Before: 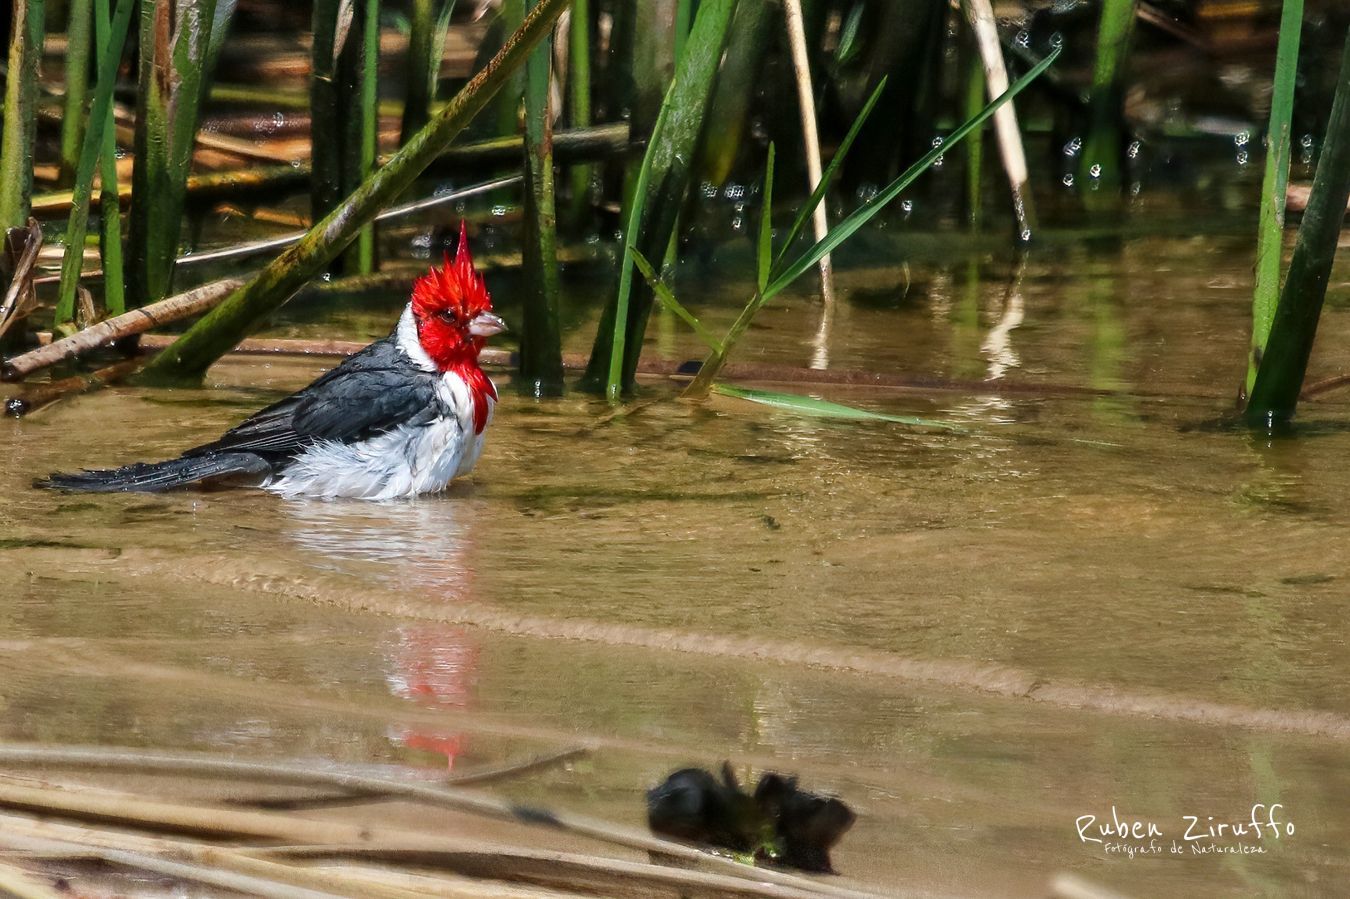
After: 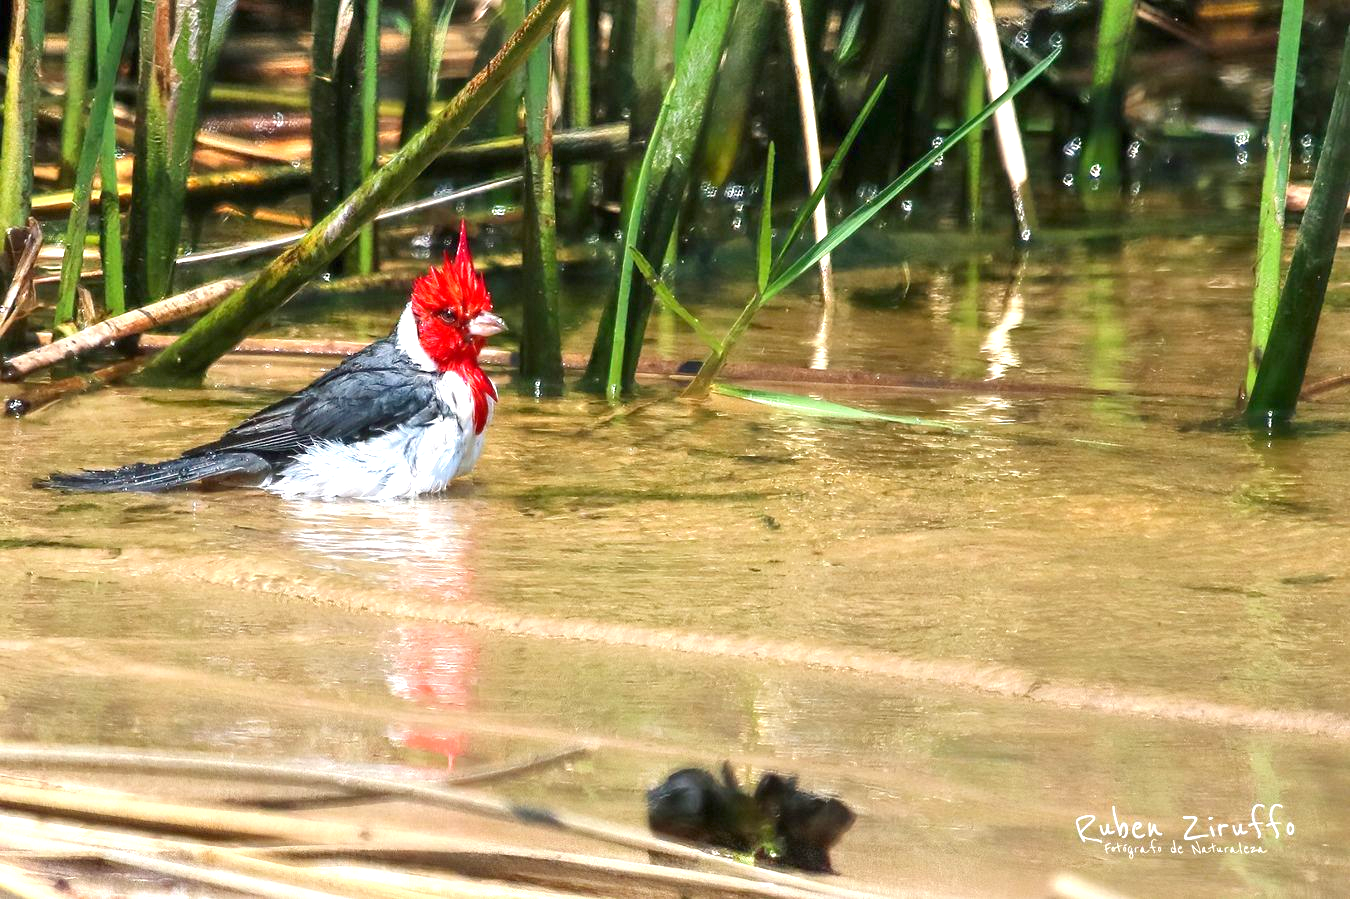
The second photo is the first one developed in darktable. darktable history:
exposure: black level correction 0, exposure 1.107 EV, compensate exposure bias true, compensate highlight preservation false
levels: levels [0, 0.478, 1]
